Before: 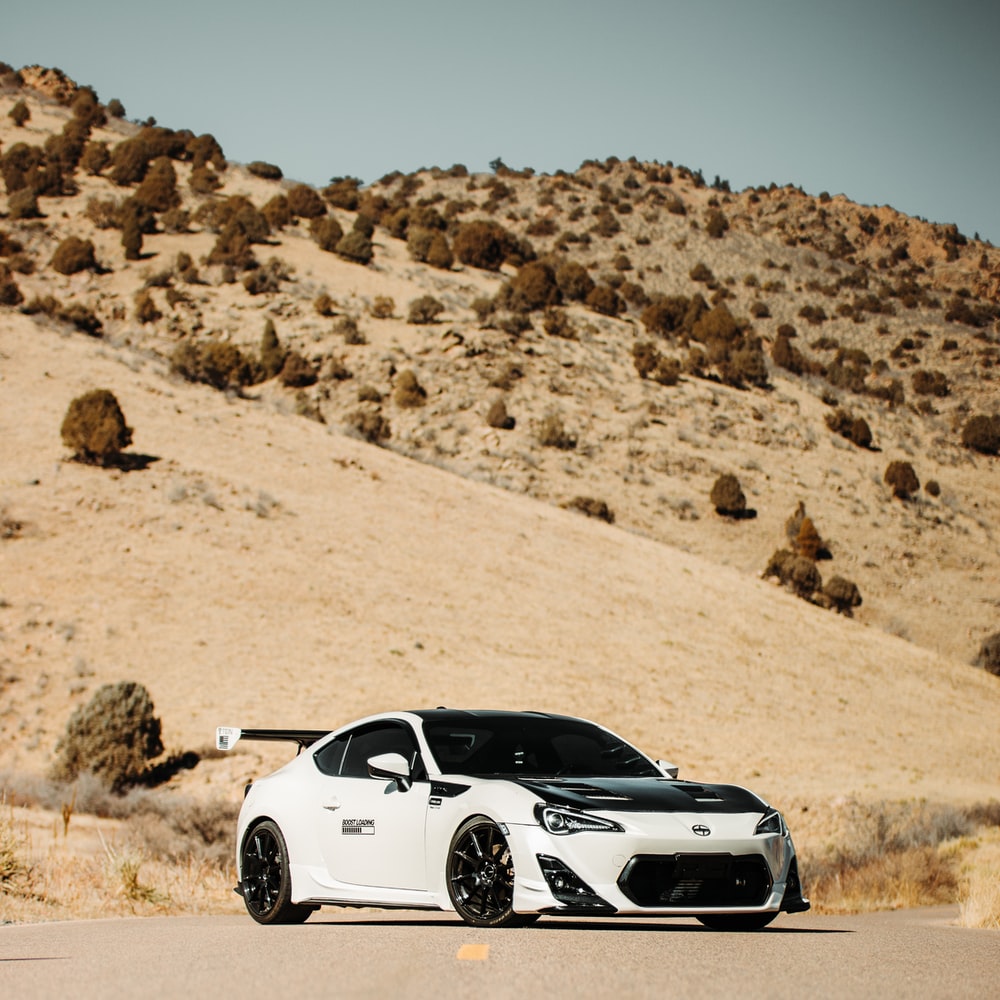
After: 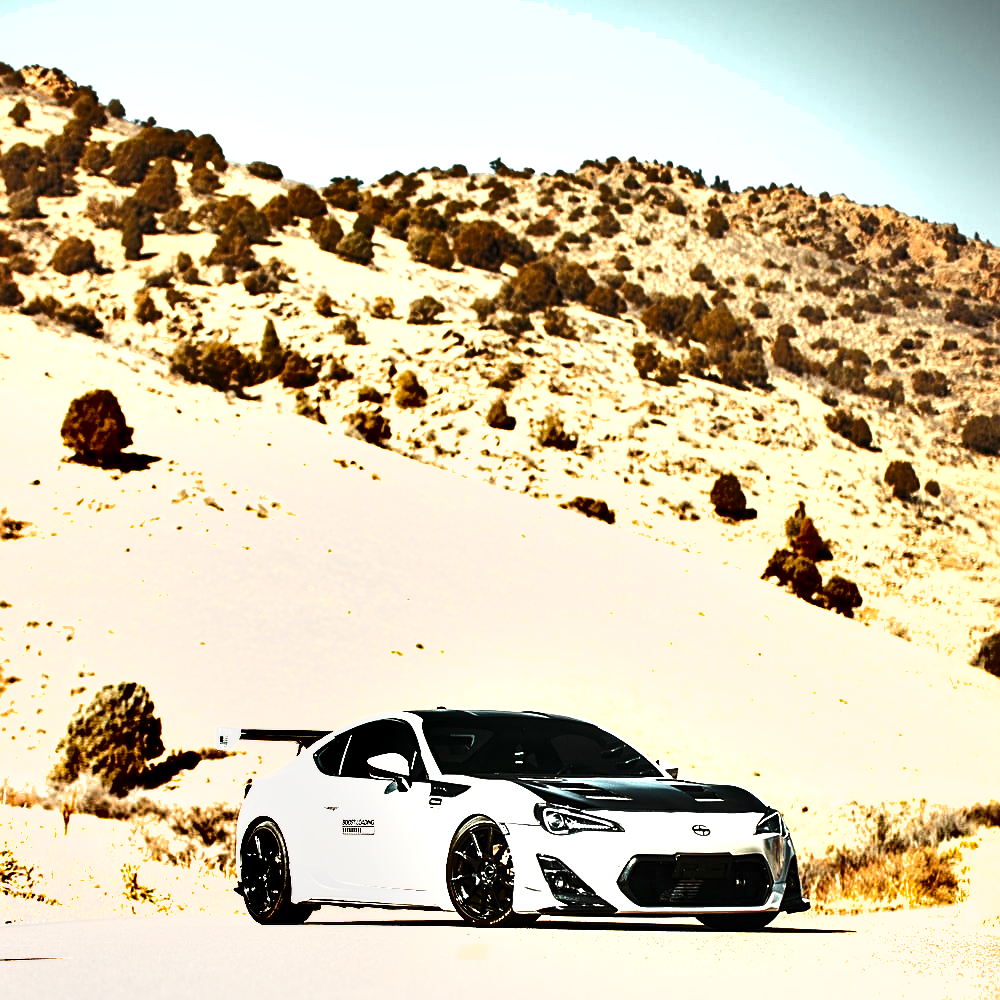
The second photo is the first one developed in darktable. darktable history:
shadows and highlights: soften with gaussian
sharpen: on, module defaults
exposure: black level correction 0, exposure 1.538 EV, compensate highlight preservation false
